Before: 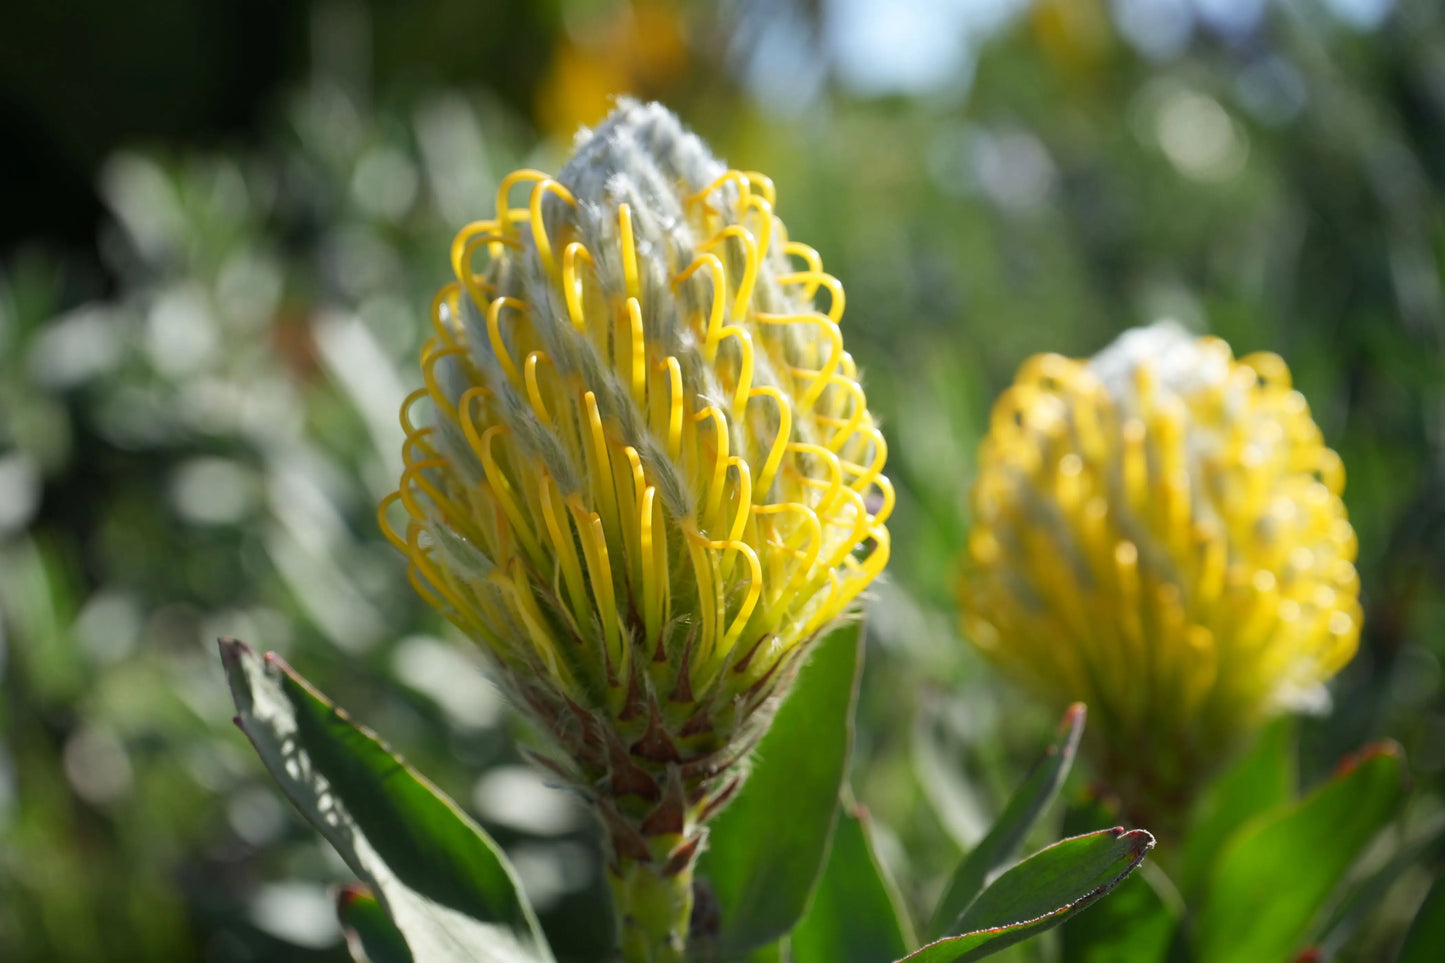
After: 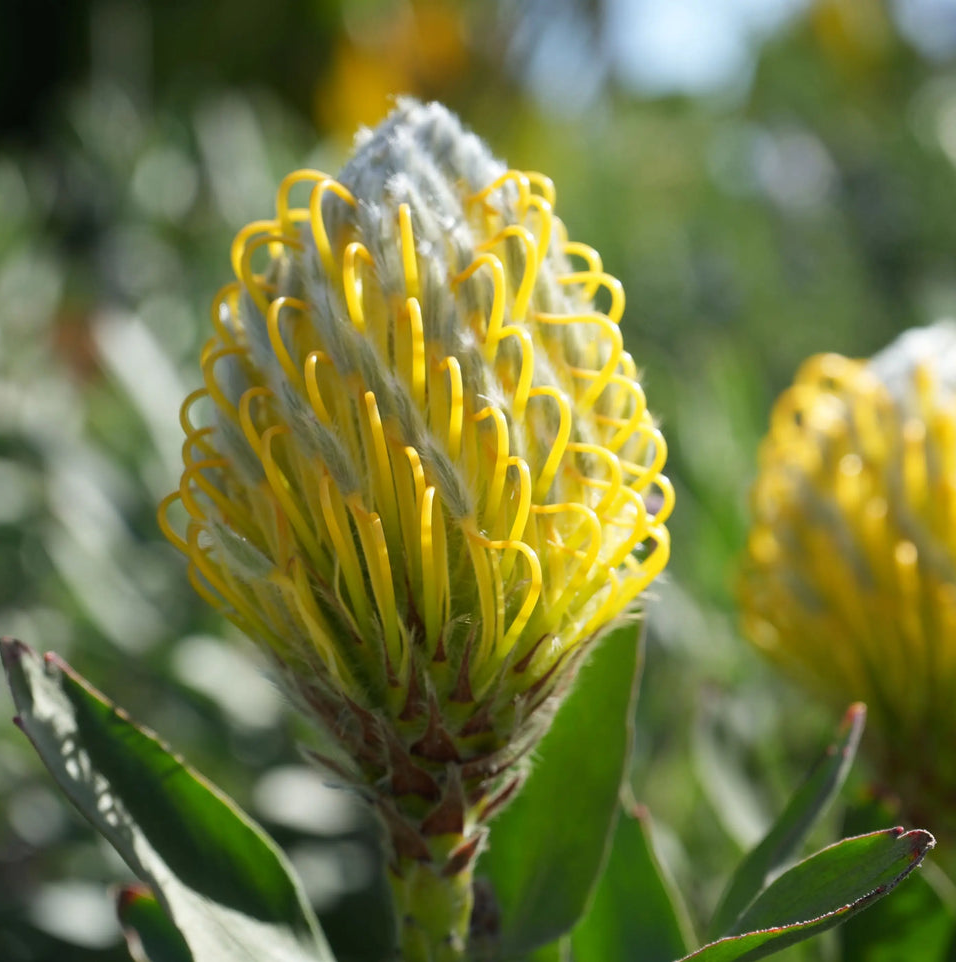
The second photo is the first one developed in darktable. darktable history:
crop and rotate: left 15.247%, right 18.562%
